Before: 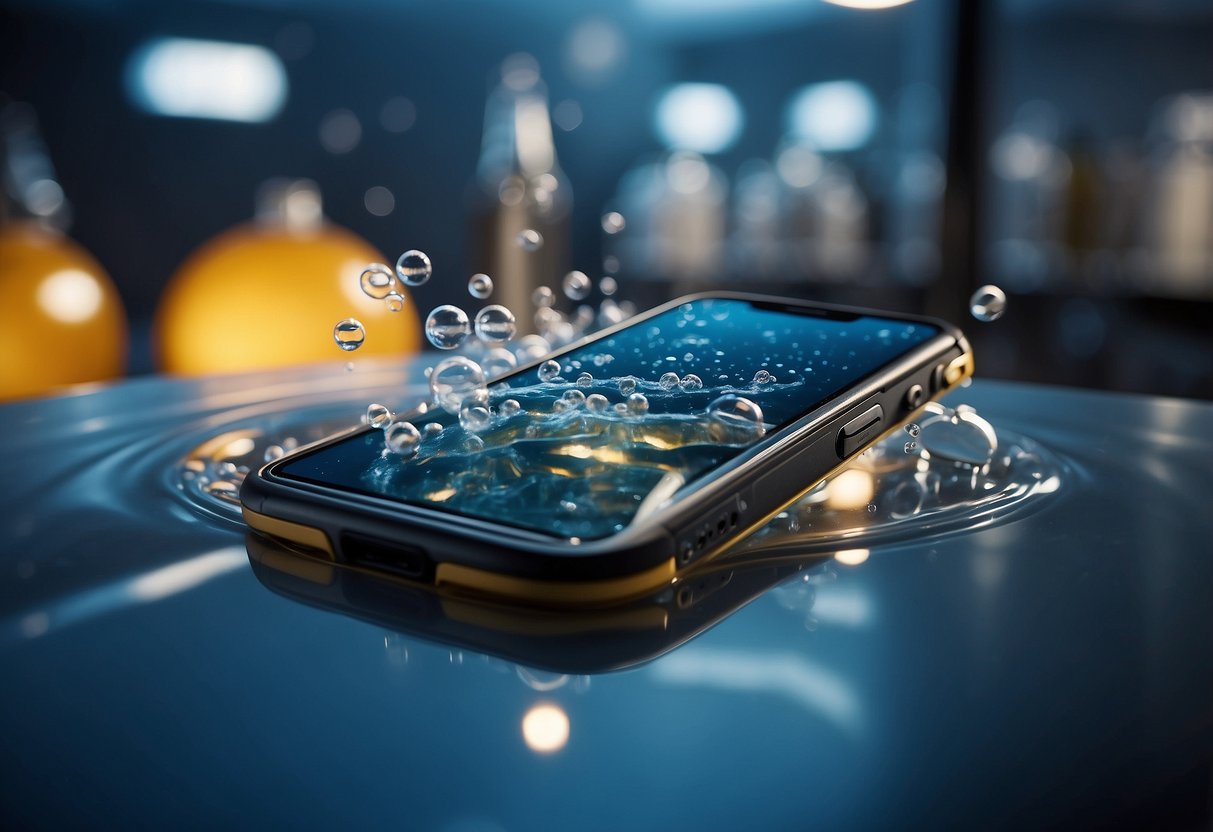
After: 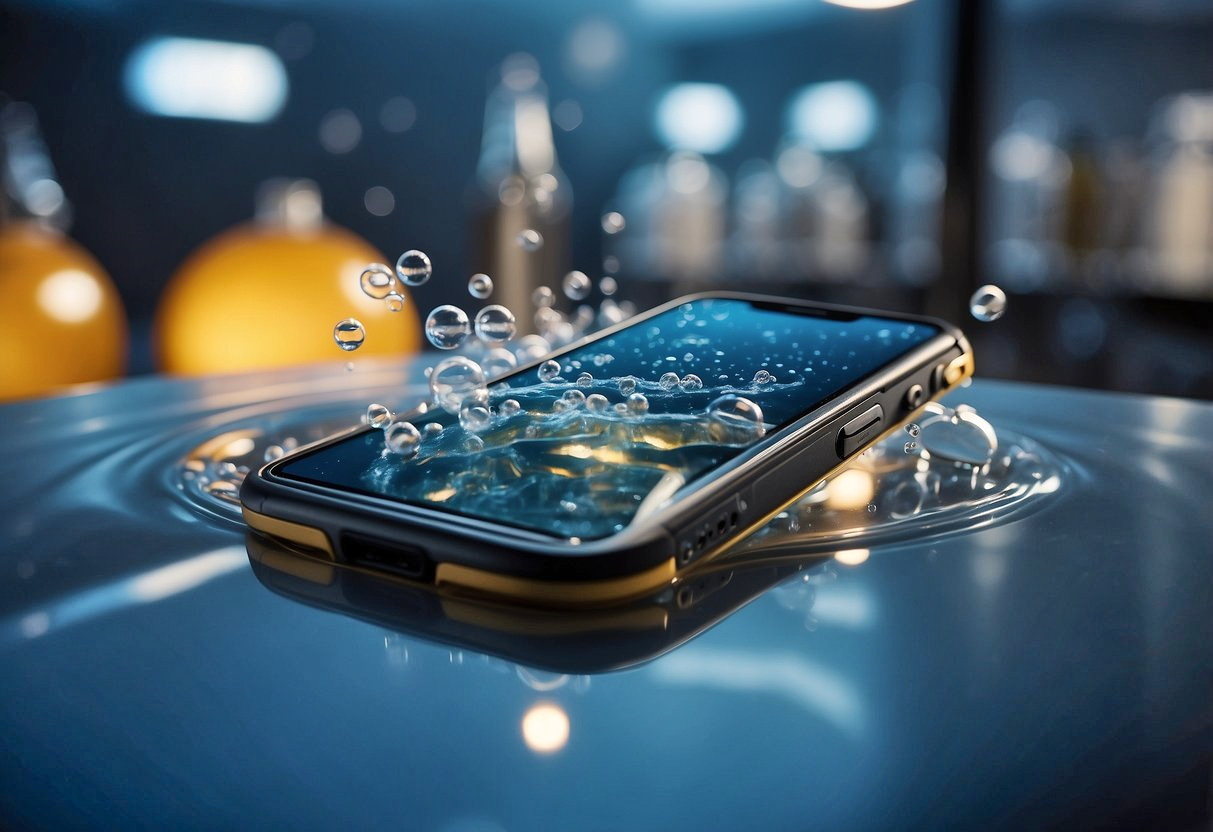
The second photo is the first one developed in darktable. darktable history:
shadows and highlights: shadows 60.39, soften with gaussian
tone equalizer: on, module defaults
